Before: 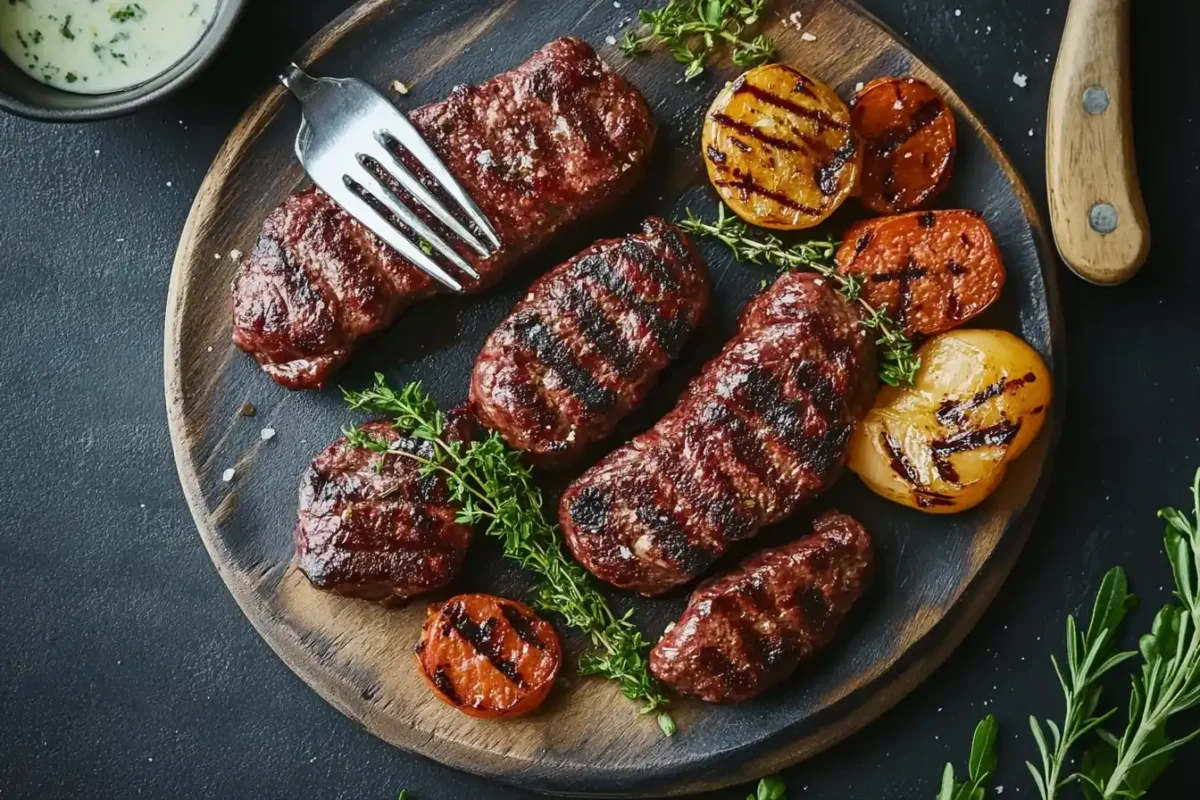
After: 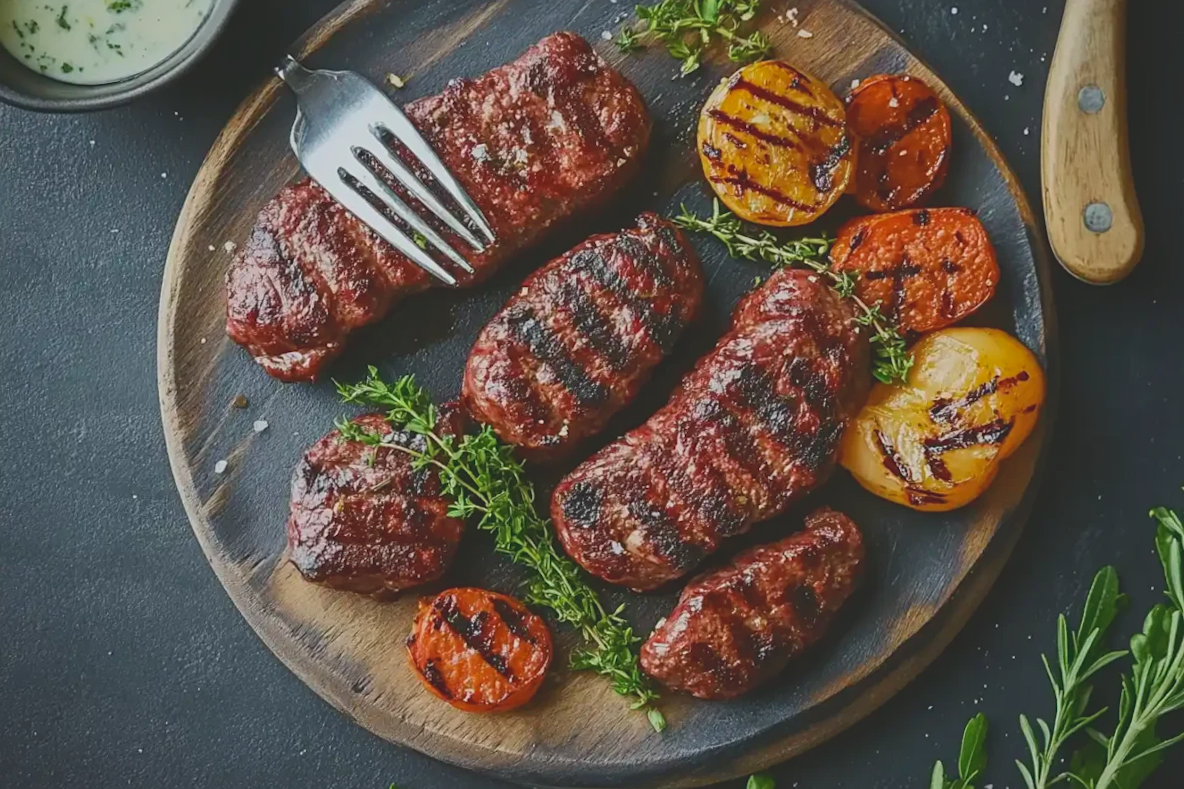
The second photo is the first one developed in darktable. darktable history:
contrast brightness saturation: contrast -0.28
crop and rotate: angle -0.5°
sharpen: amount 0.2
